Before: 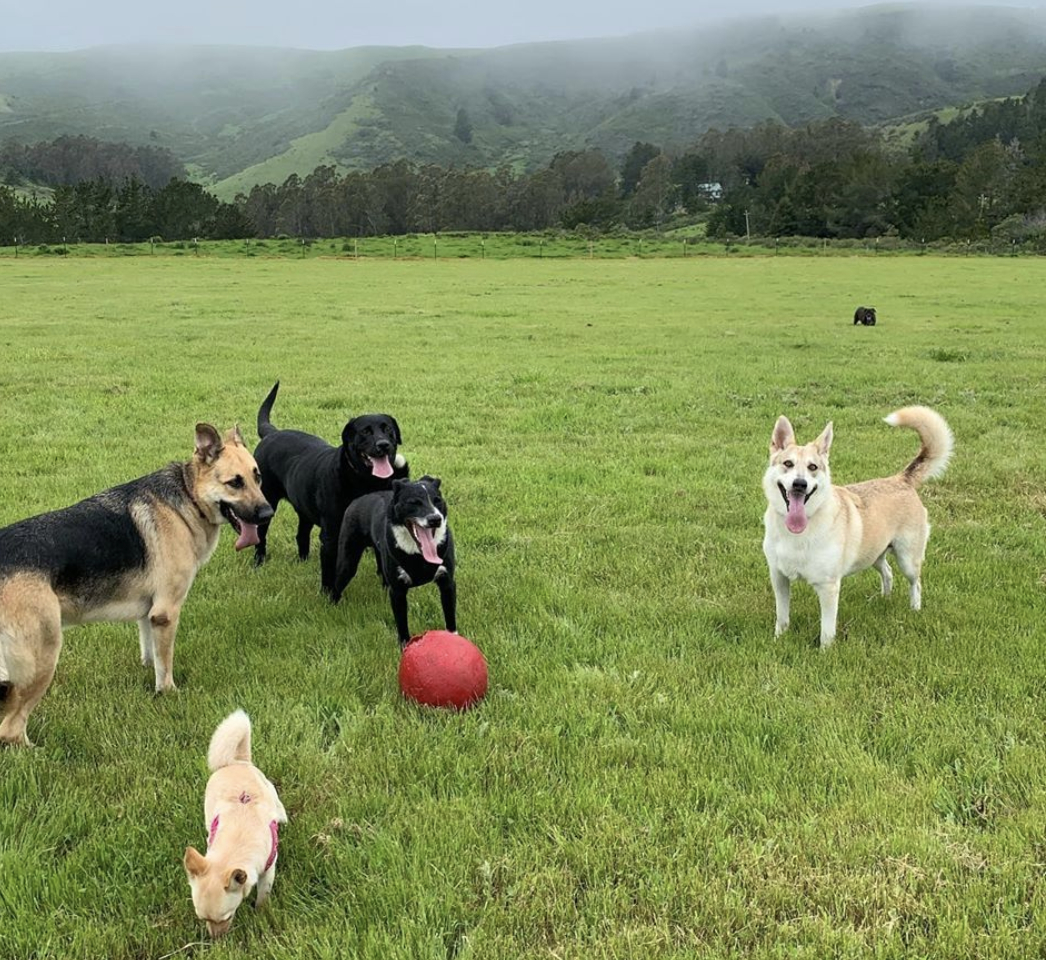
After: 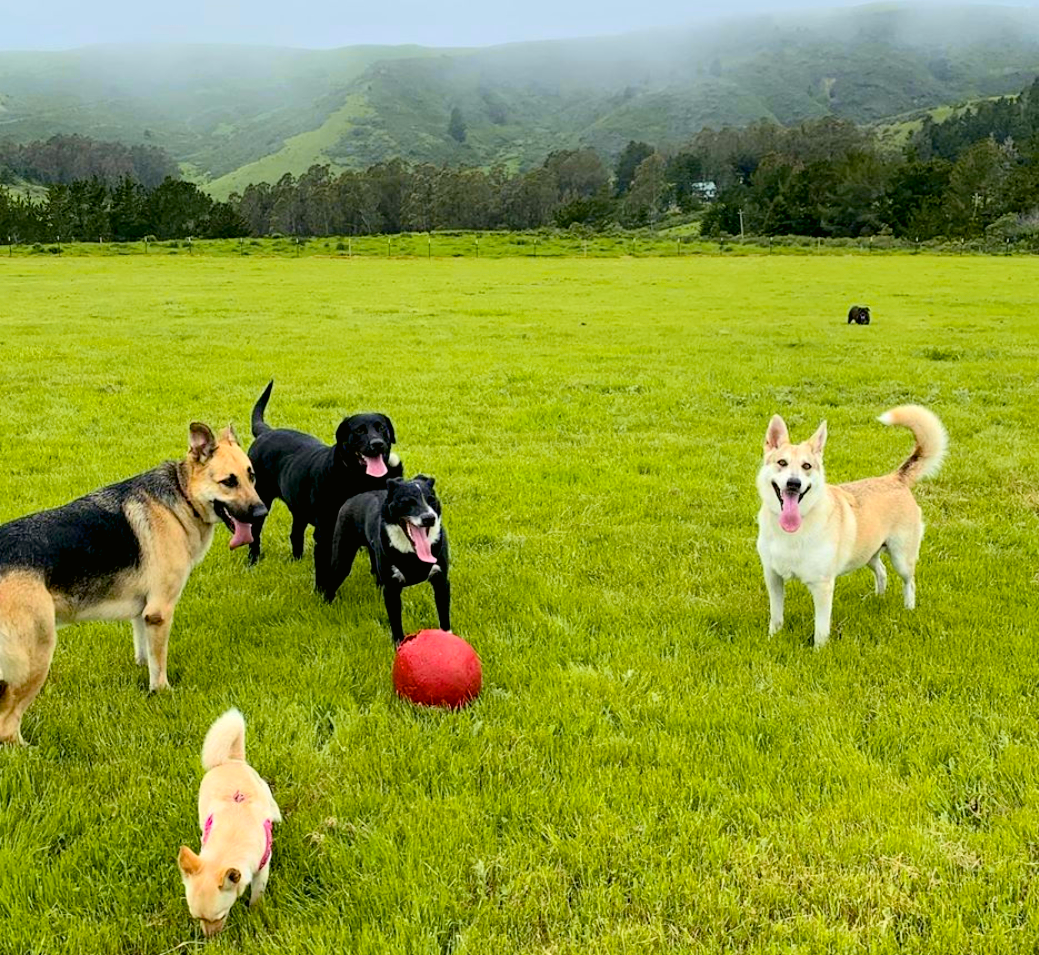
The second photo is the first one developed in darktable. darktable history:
exposure: black level correction 0.009, compensate highlight preservation false
crop and rotate: left 0.614%, top 0.179%, bottom 0.309%
color balance rgb: linear chroma grading › global chroma 15%, perceptual saturation grading › global saturation 30%
tone curve: curves: ch0 [(0, 0.01) (0.052, 0.045) (0.136, 0.133) (0.29, 0.332) (0.453, 0.531) (0.676, 0.751) (0.89, 0.919) (1, 1)]; ch1 [(0, 0) (0.094, 0.081) (0.285, 0.299) (0.385, 0.403) (0.446, 0.443) (0.502, 0.5) (0.544, 0.552) (0.589, 0.612) (0.722, 0.728) (1, 1)]; ch2 [(0, 0) (0.257, 0.217) (0.43, 0.421) (0.498, 0.507) (0.531, 0.544) (0.56, 0.579) (0.625, 0.642) (1, 1)], color space Lab, independent channels, preserve colors none
tone equalizer: on, module defaults
